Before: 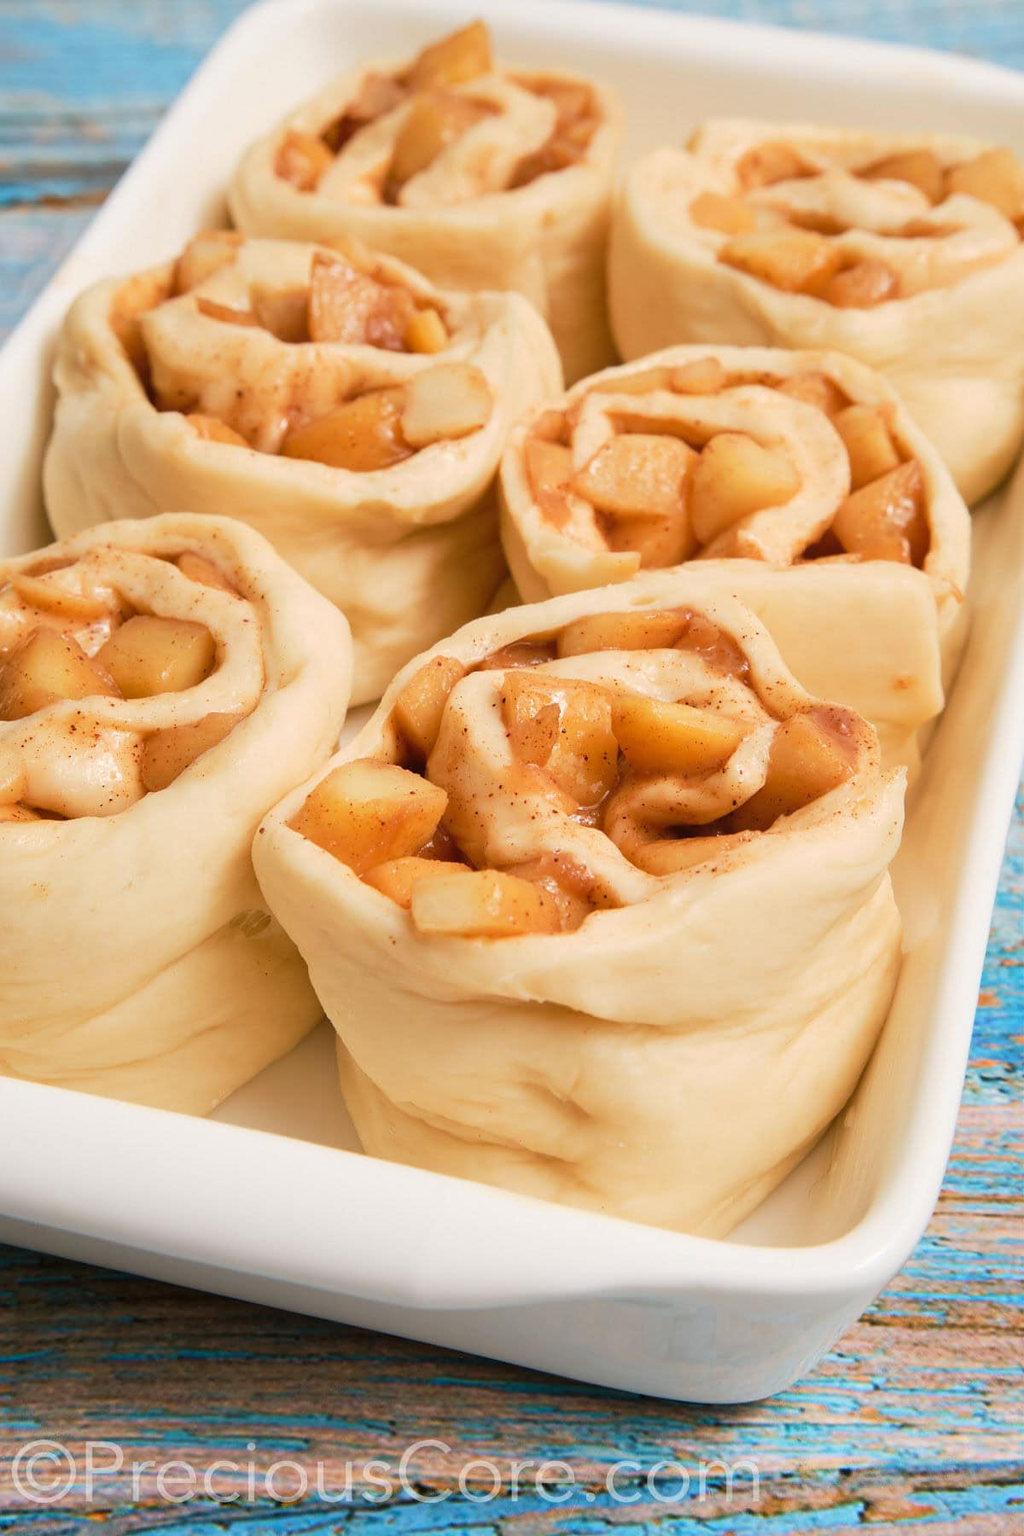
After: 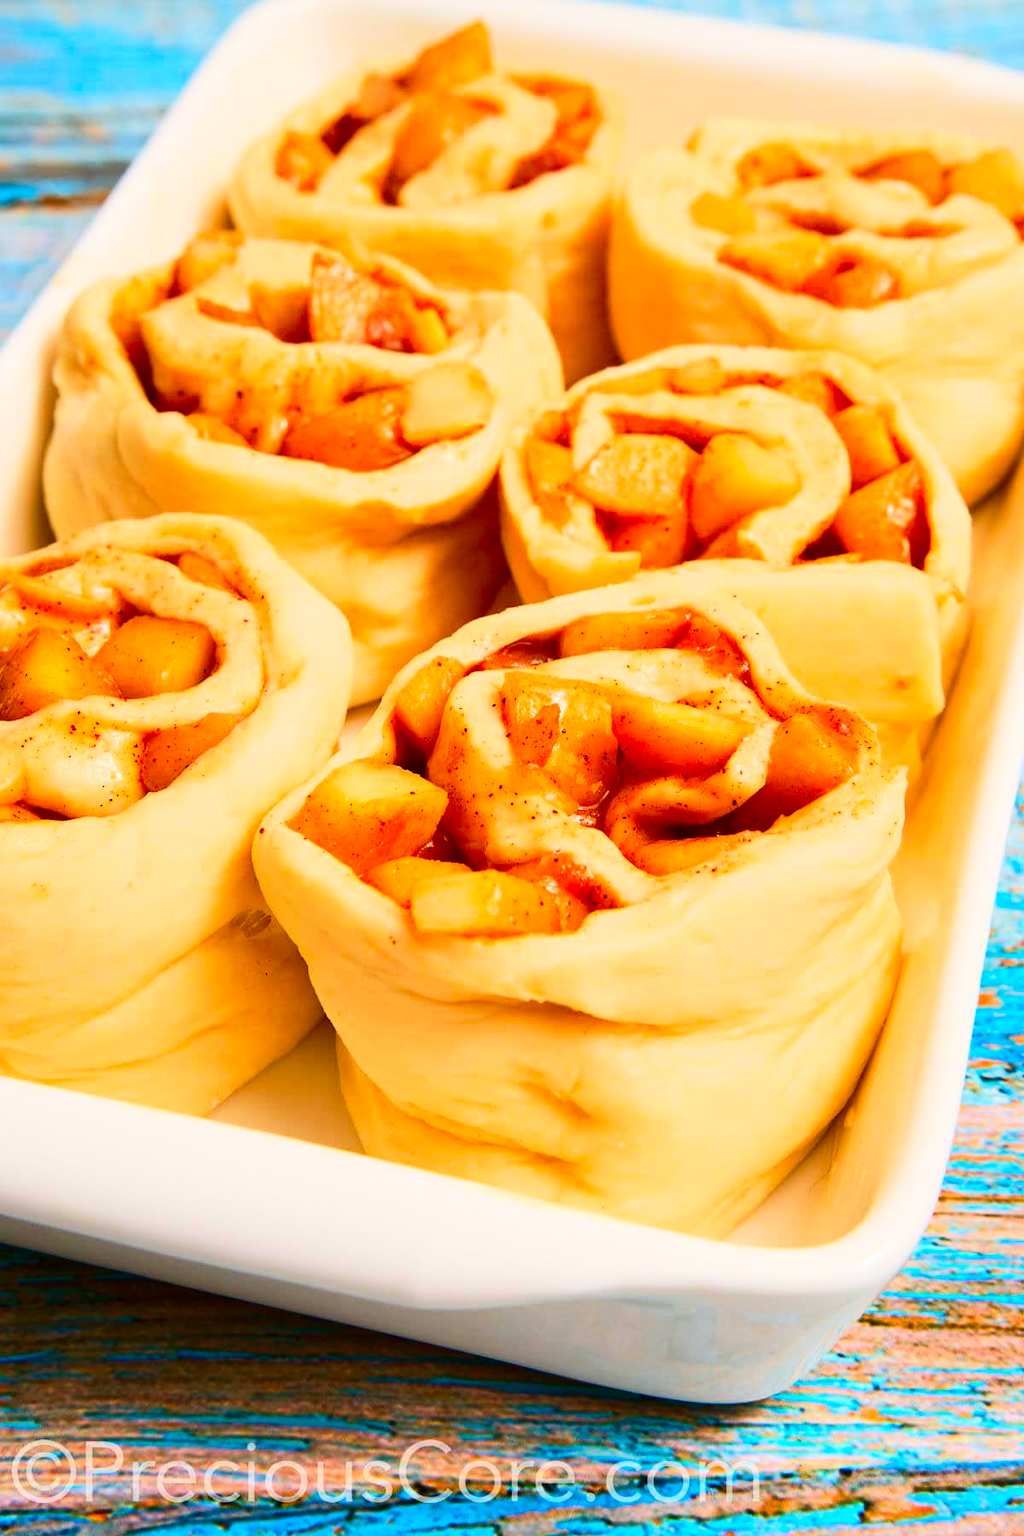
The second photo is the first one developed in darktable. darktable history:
contrast brightness saturation: contrast 0.269, brightness 0.025, saturation 0.875
